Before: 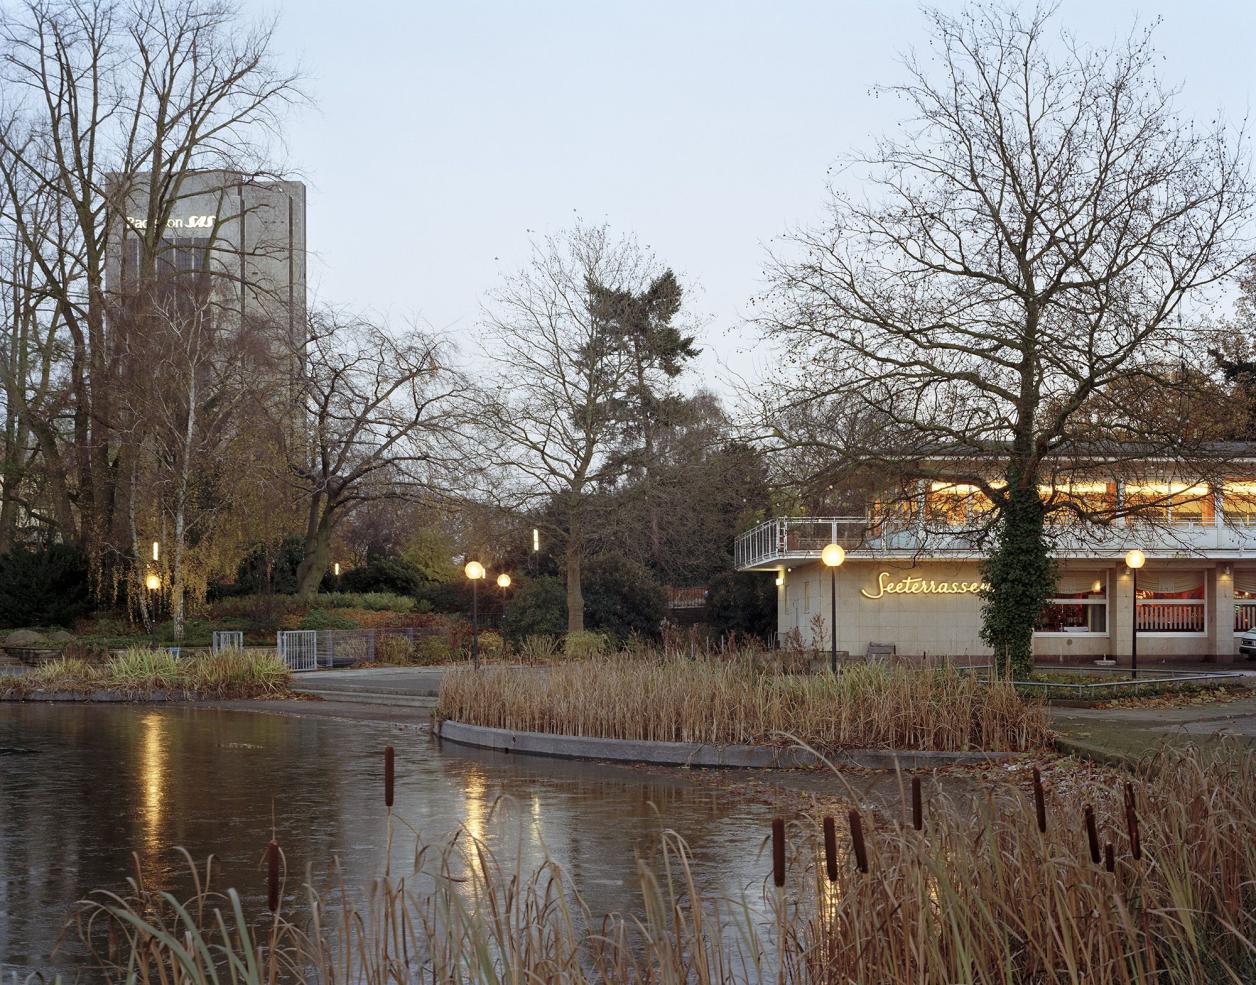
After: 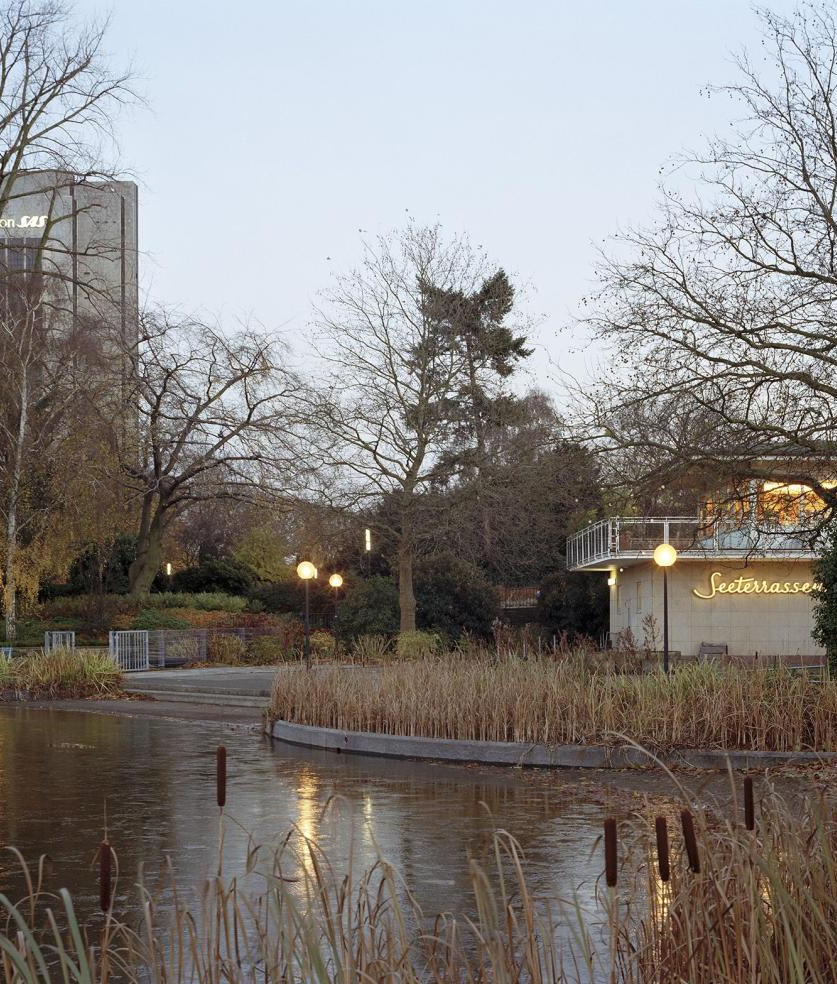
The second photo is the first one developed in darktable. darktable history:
crop and rotate: left 13.415%, right 19.906%
